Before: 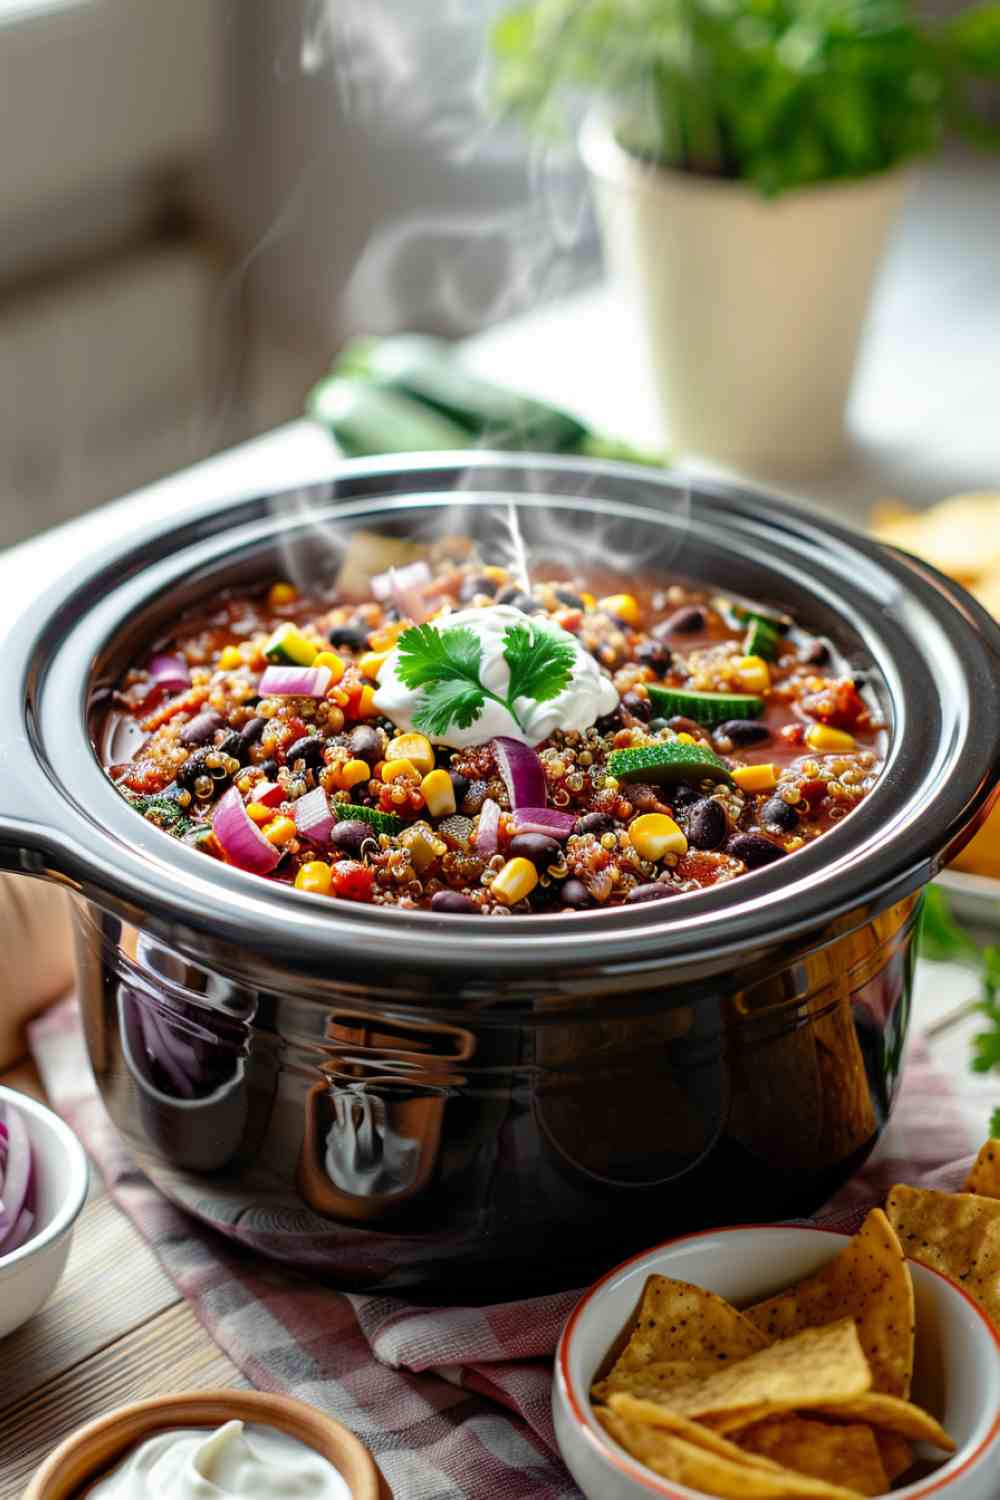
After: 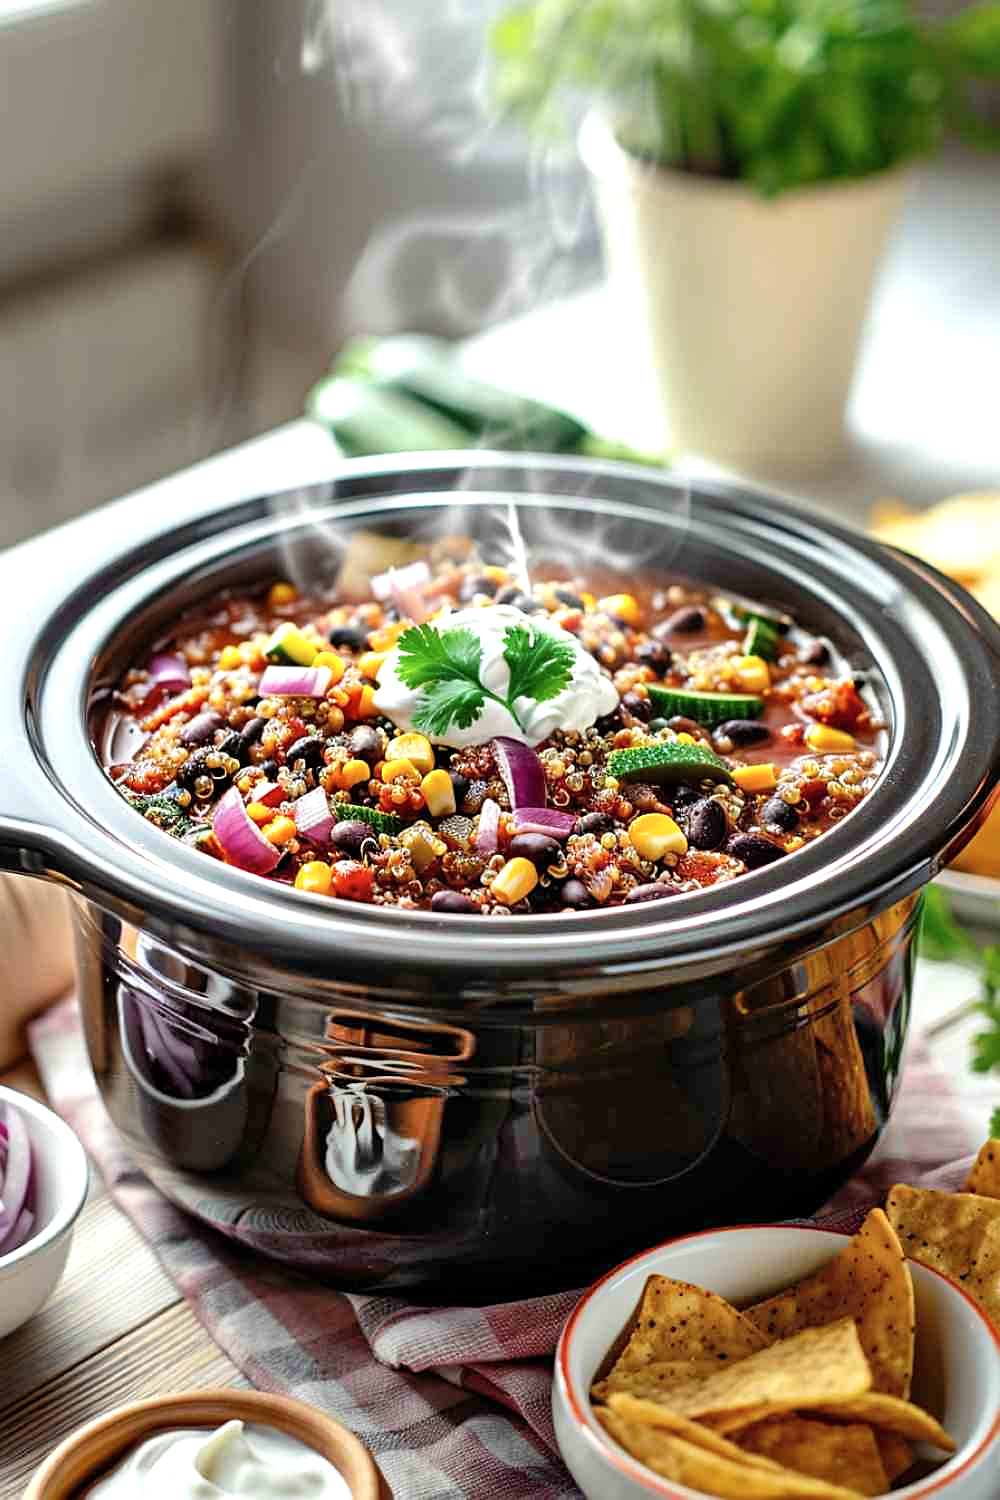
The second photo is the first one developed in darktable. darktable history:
color balance: on, module defaults
shadows and highlights: radius 110.86, shadows 51.09, white point adjustment 9.16, highlights -4.17, highlights color adjustment 32.2%, soften with gaussian
sharpen: on, module defaults
